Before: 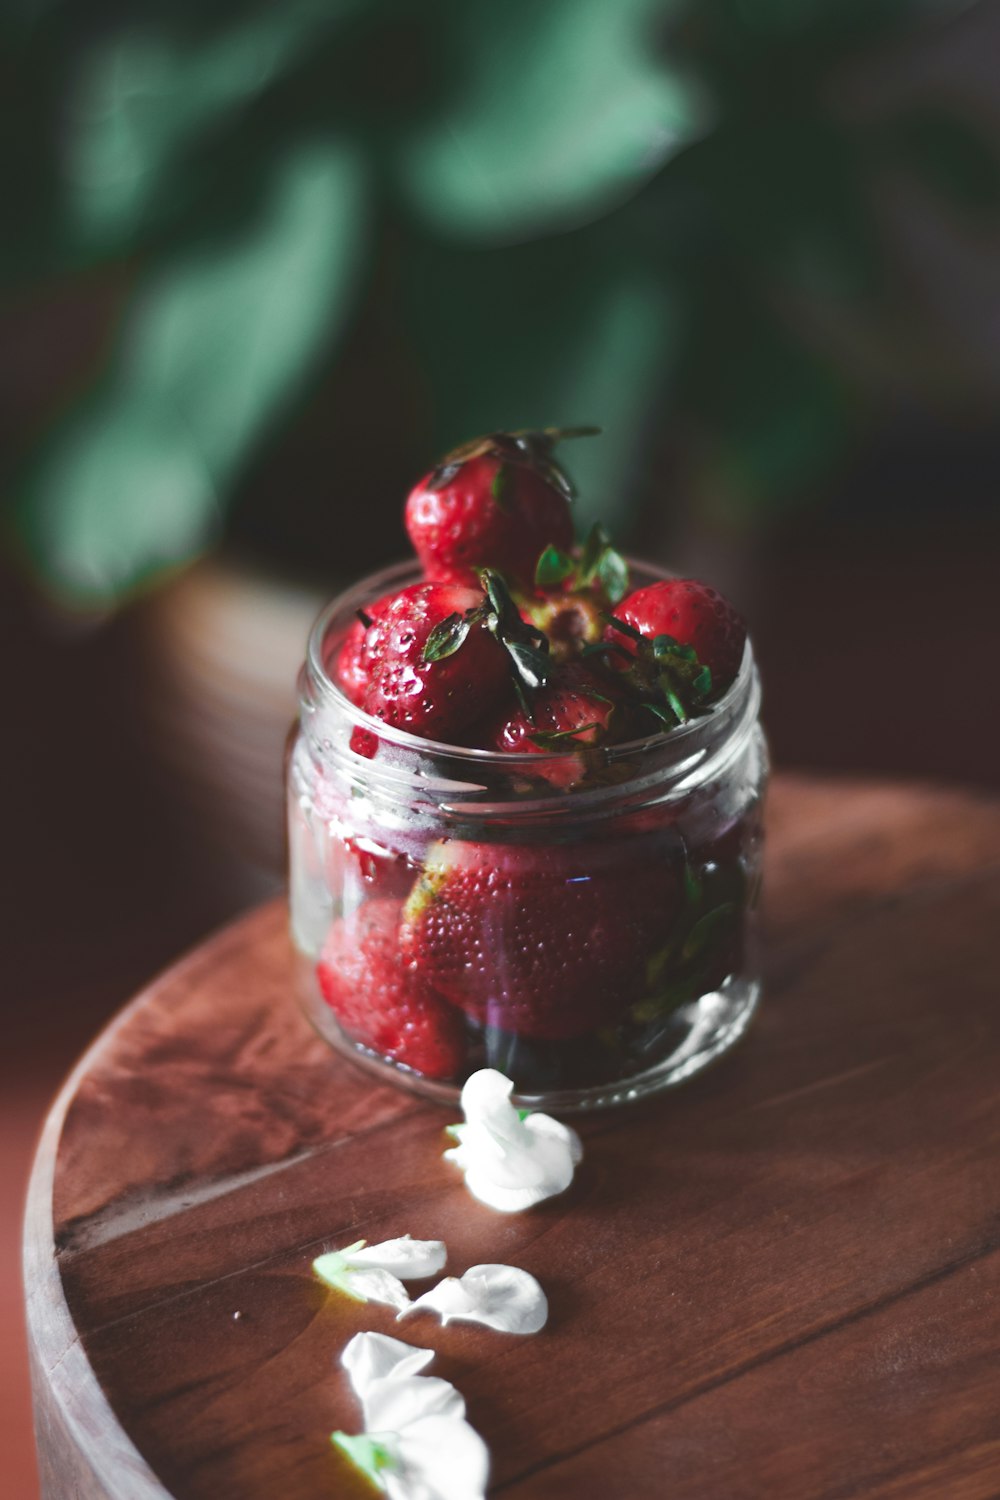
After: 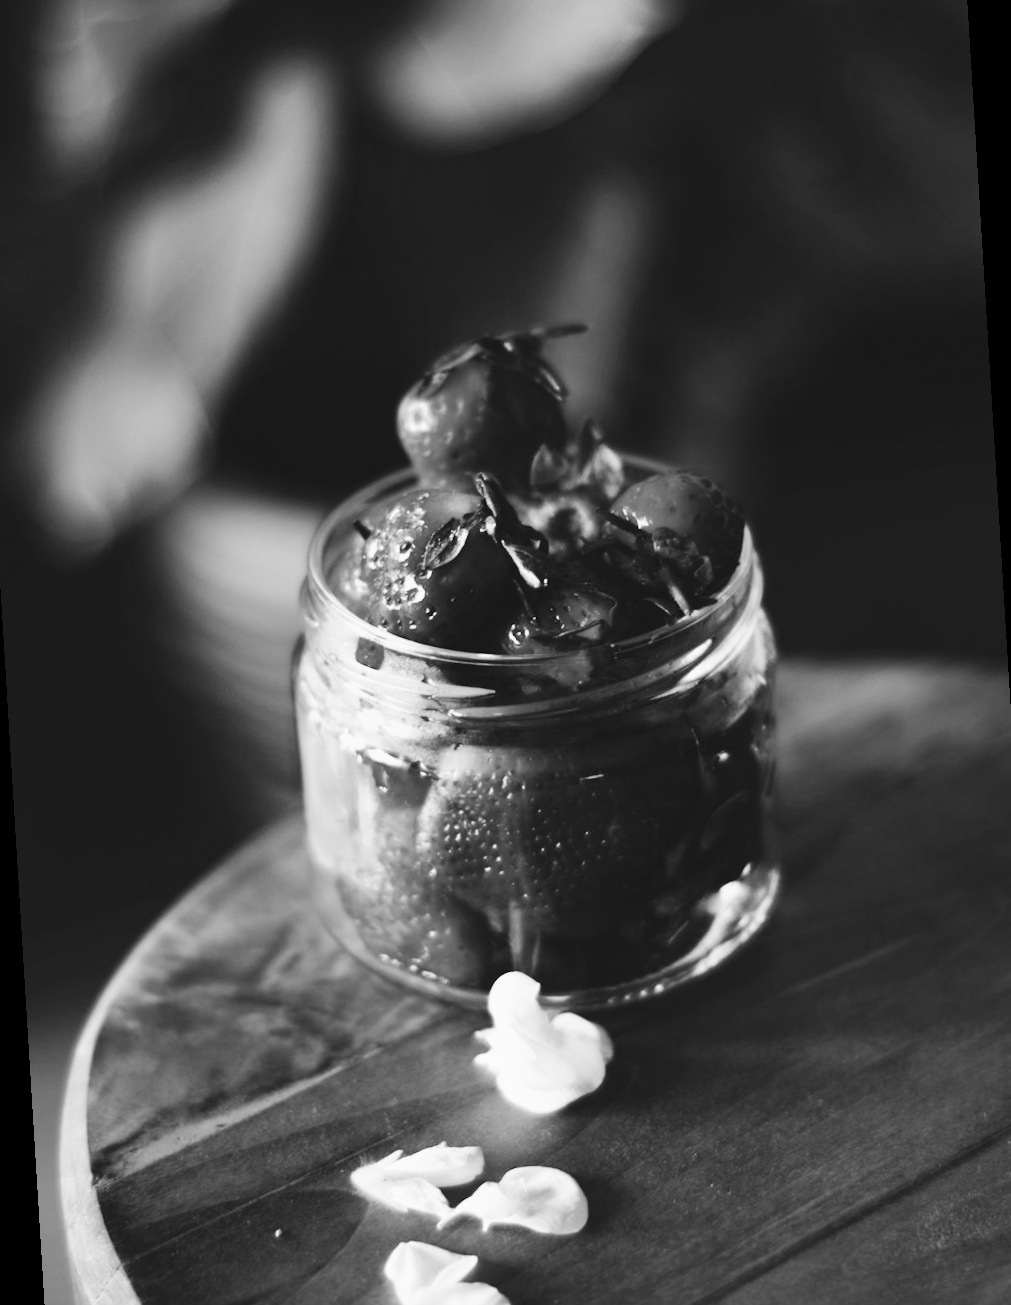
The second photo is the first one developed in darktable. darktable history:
contrast brightness saturation: saturation 0.1
base curve: curves: ch0 [(0, 0) (0.036, 0.025) (0.121, 0.166) (0.206, 0.329) (0.605, 0.79) (1, 1)], preserve colors none
monochrome: a 32, b 64, size 2.3
rotate and perspective: rotation -3.52°, crop left 0.036, crop right 0.964, crop top 0.081, crop bottom 0.919
